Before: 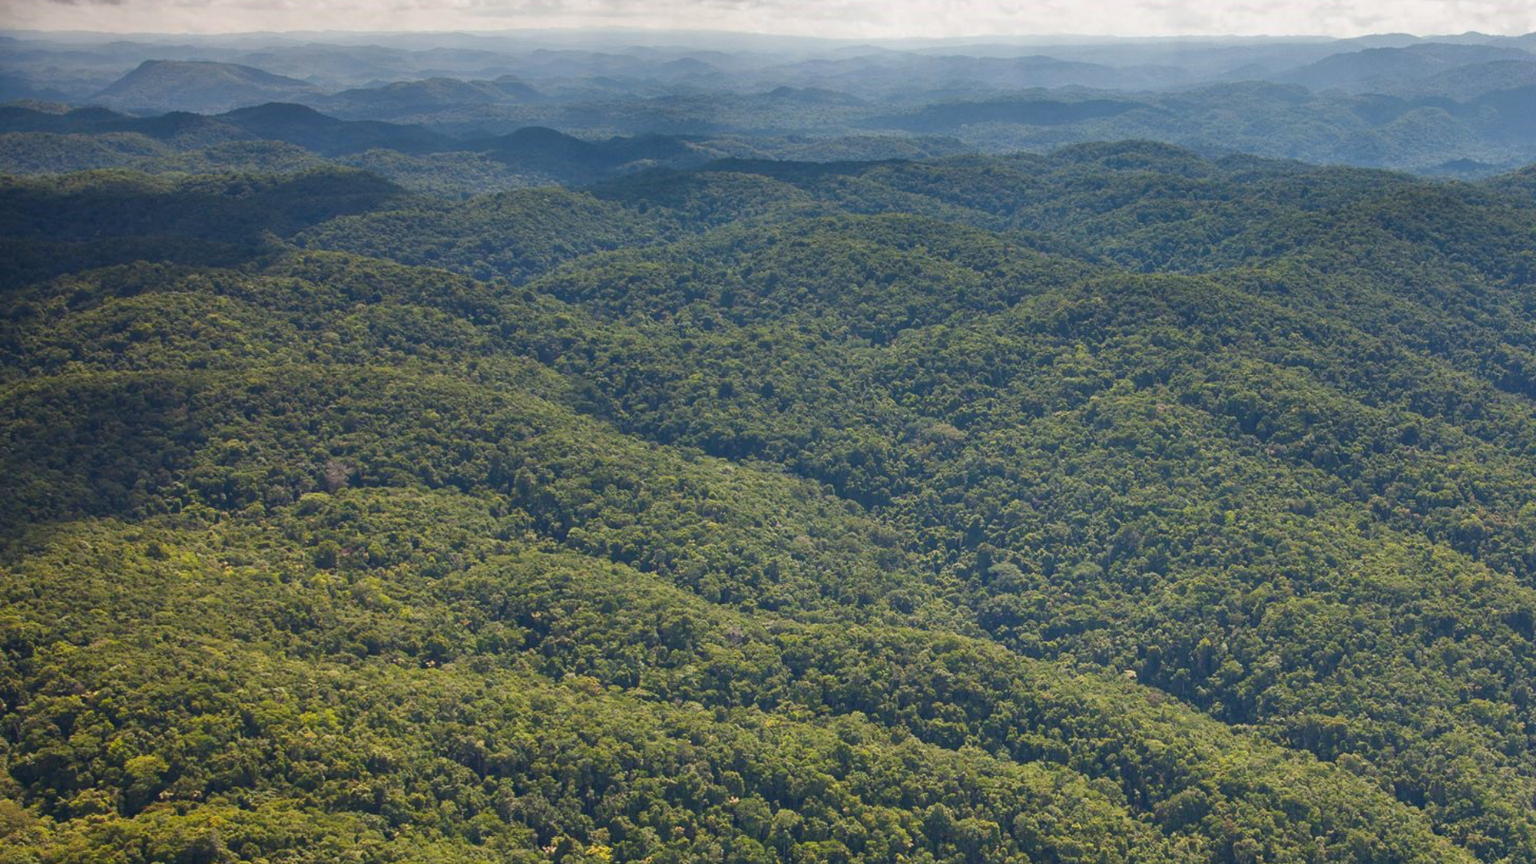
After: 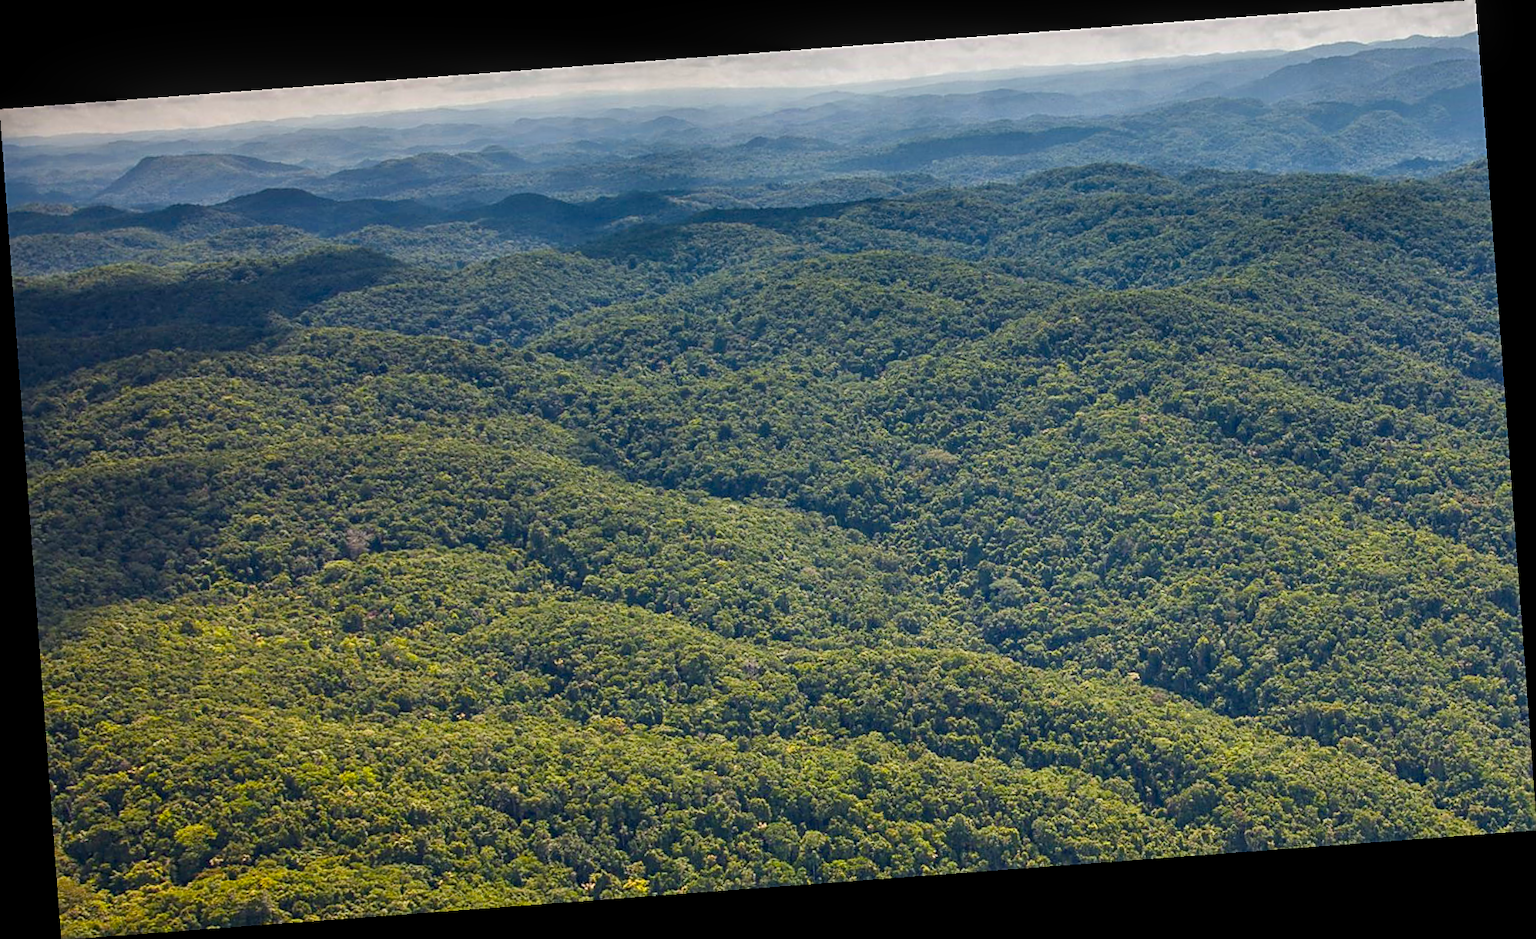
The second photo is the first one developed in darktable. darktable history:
sharpen: on, module defaults
rotate and perspective: rotation -4.25°, automatic cropping off
color balance rgb: linear chroma grading › shadows -8%, linear chroma grading › global chroma 10%, perceptual saturation grading › global saturation 2%, perceptual saturation grading › highlights -2%, perceptual saturation grading › mid-tones 4%, perceptual saturation grading › shadows 8%, perceptual brilliance grading › global brilliance 2%, perceptual brilliance grading › highlights -4%, global vibrance 16%, saturation formula JzAzBz (2021)
local contrast: detail 130%
